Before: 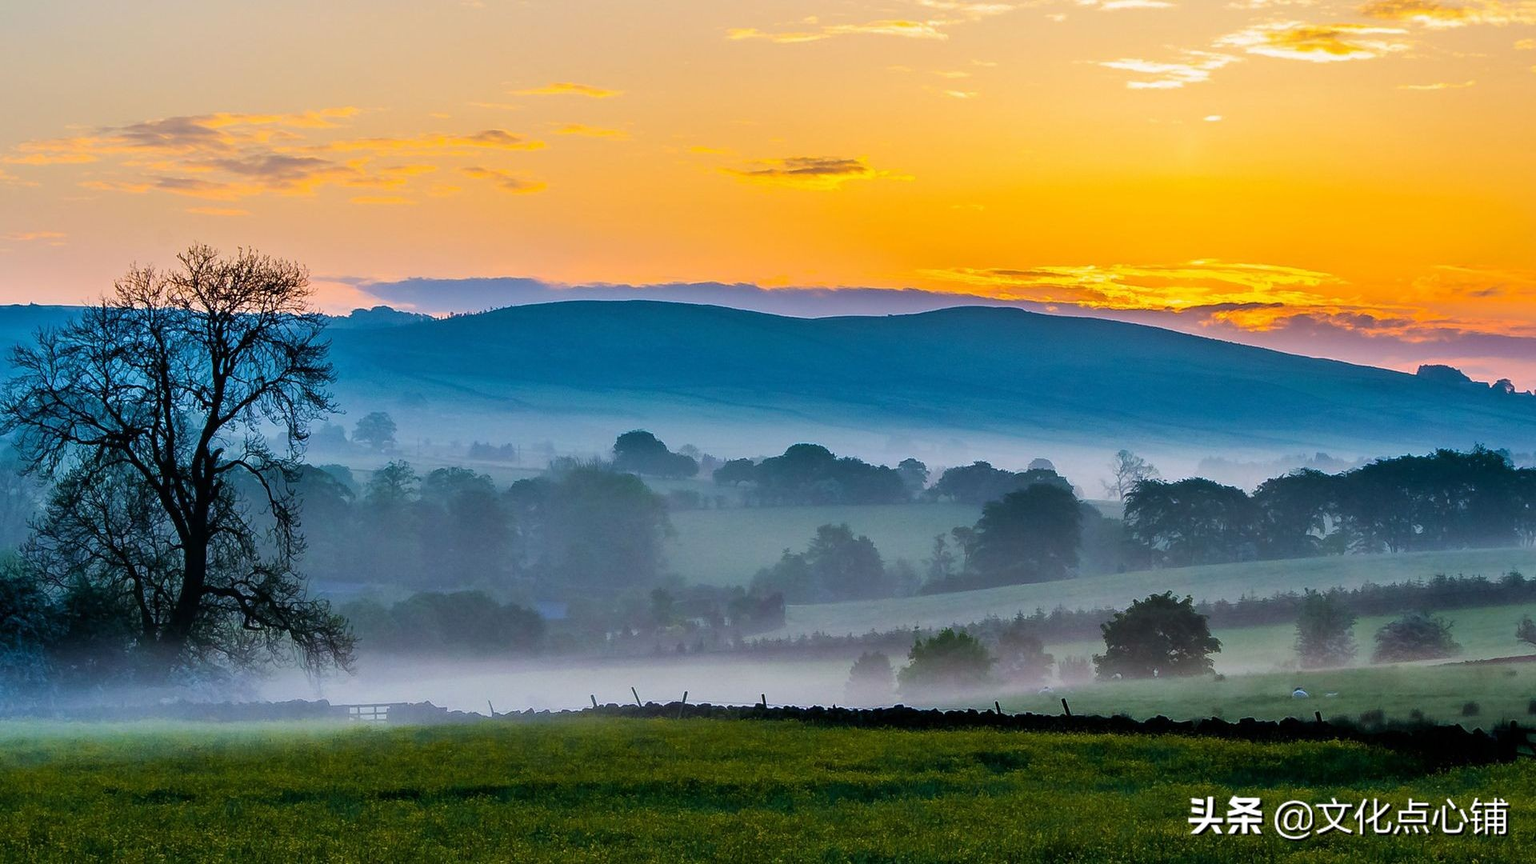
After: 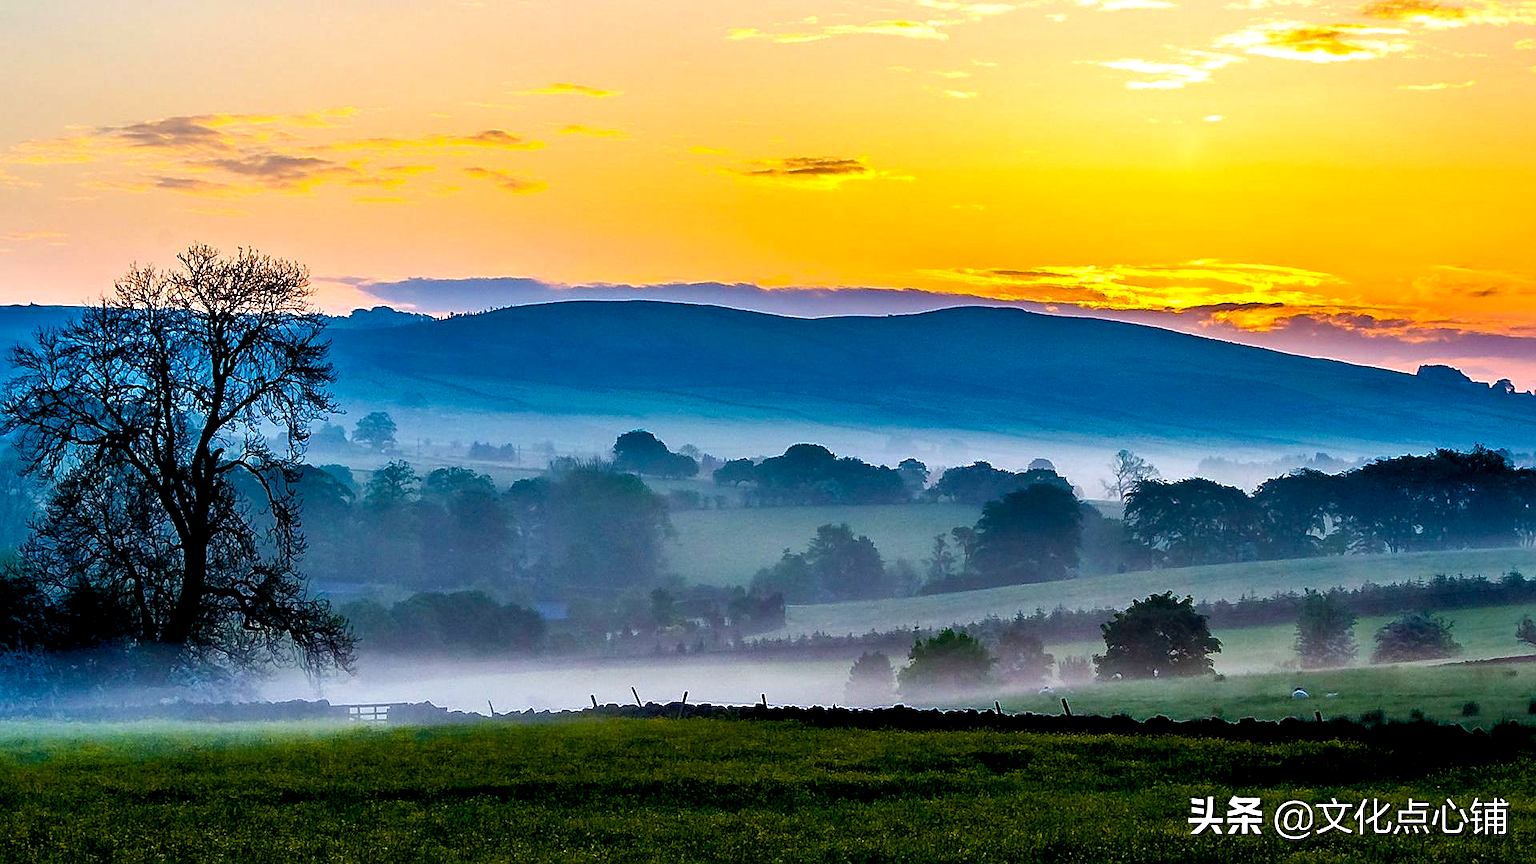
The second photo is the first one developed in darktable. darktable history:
sharpen: on, module defaults
color balance rgb: shadows lift › chroma 2.94%, shadows lift › hue 278.85°, highlights gain › luminance 14.823%, global offset › luminance -1.005%, perceptual saturation grading › global saturation 26.473%, perceptual saturation grading › highlights -27.684%, perceptual saturation grading › mid-tones 15.949%, perceptual saturation grading › shadows 34.024%, perceptual brilliance grading › global brilliance -18.266%, perceptual brilliance grading › highlights 28.013%, global vibrance 2.348%
tone equalizer: on, module defaults
exposure: black level correction 0.001, compensate highlight preservation false
local contrast: highlights 102%, shadows 100%, detail 120%, midtone range 0.2
